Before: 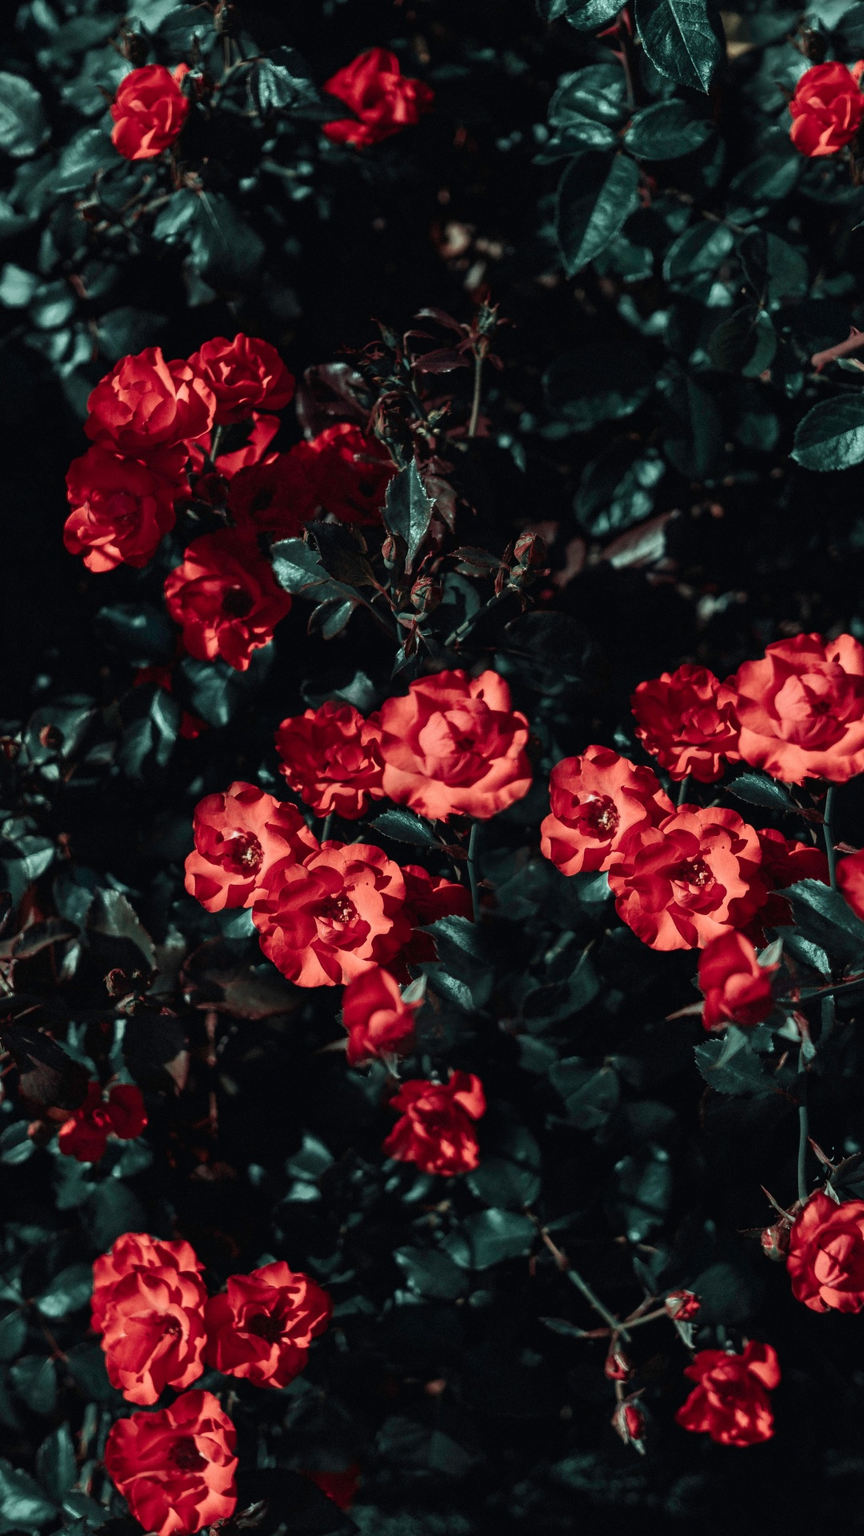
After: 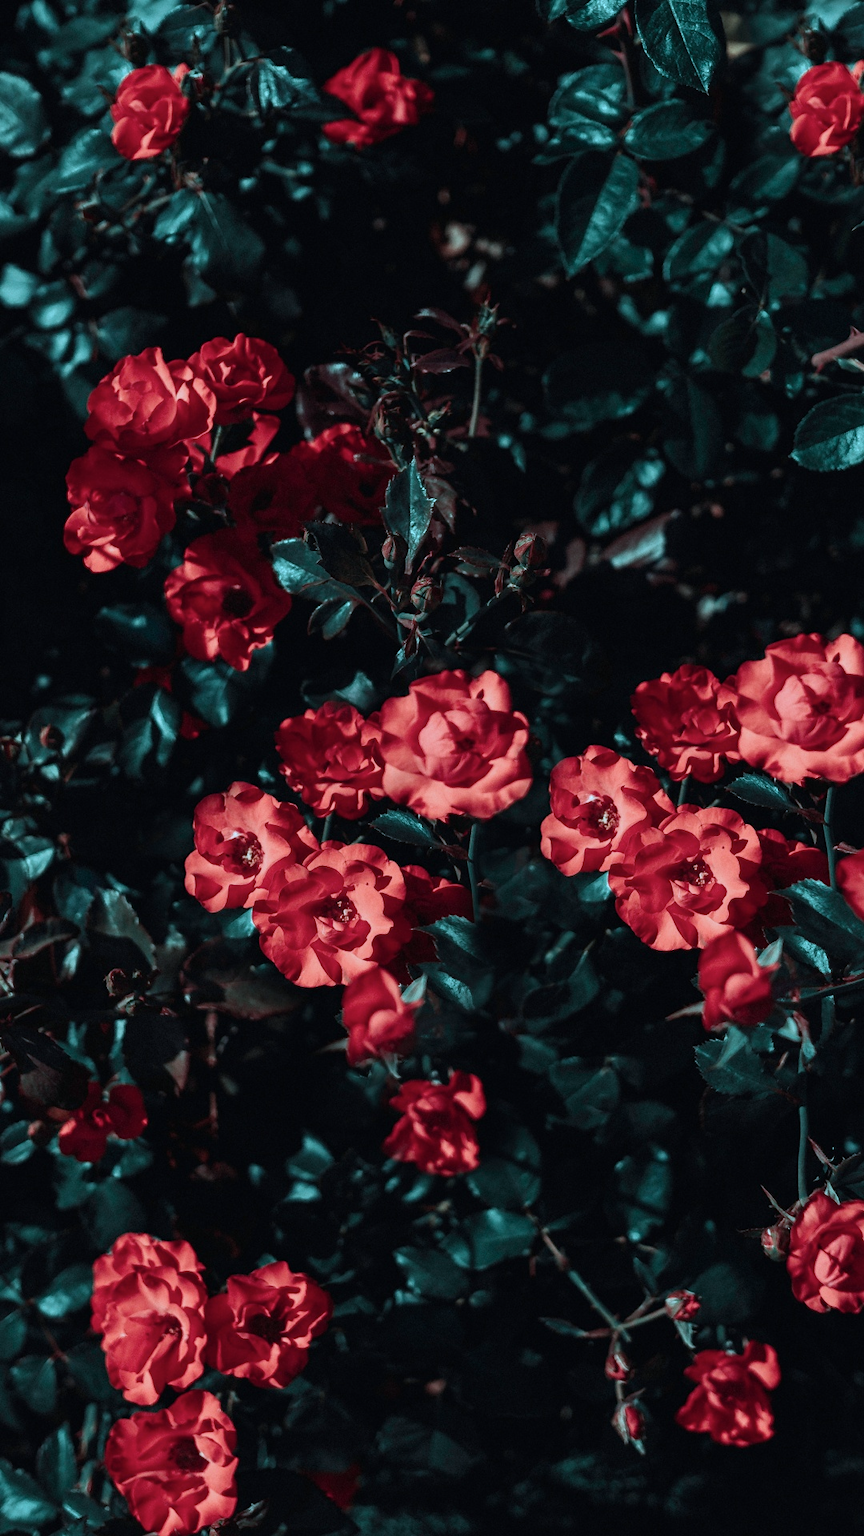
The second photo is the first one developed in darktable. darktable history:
color correction: highlights a* -10.65, highlights b* -18.81
